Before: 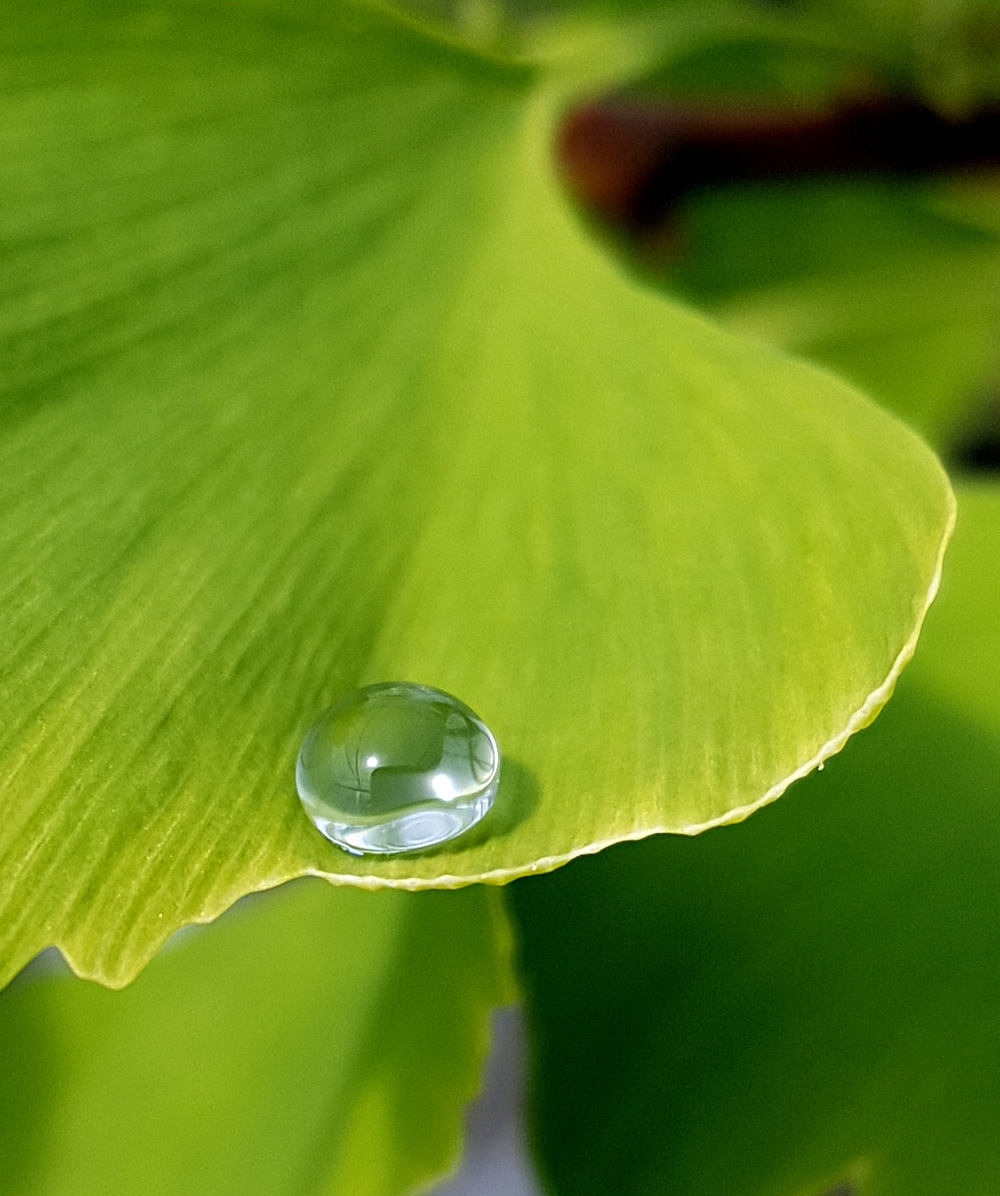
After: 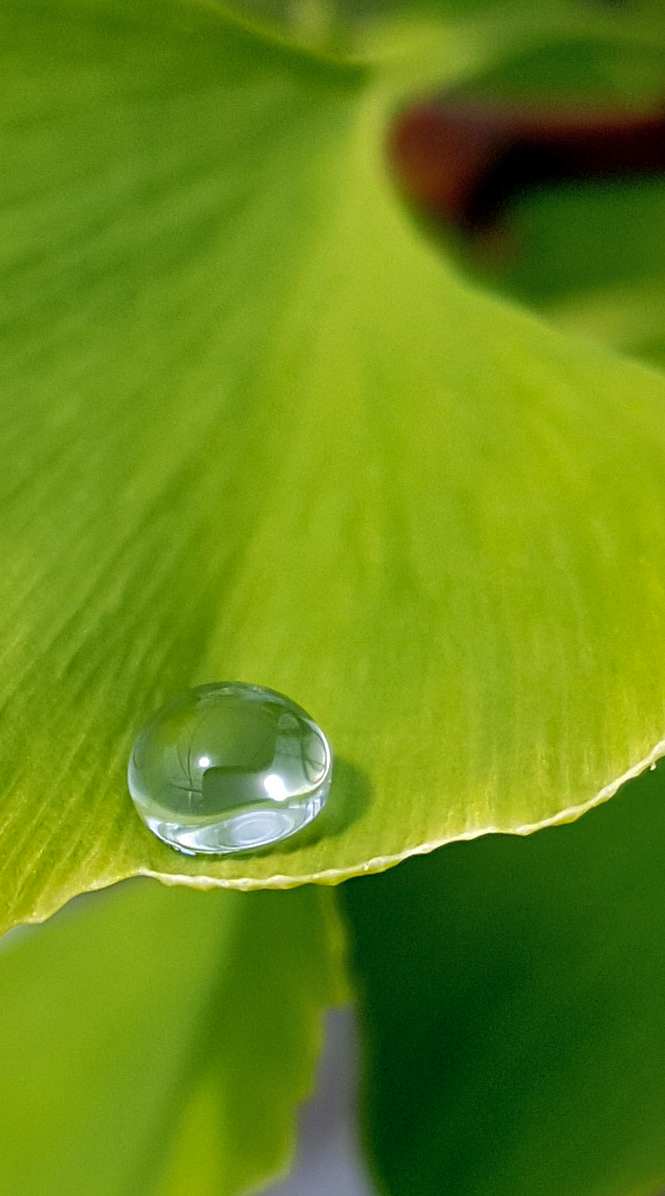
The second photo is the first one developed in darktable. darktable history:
shadows and highlights: on, module defaults
crop: left 16.899%, right 16.556%
